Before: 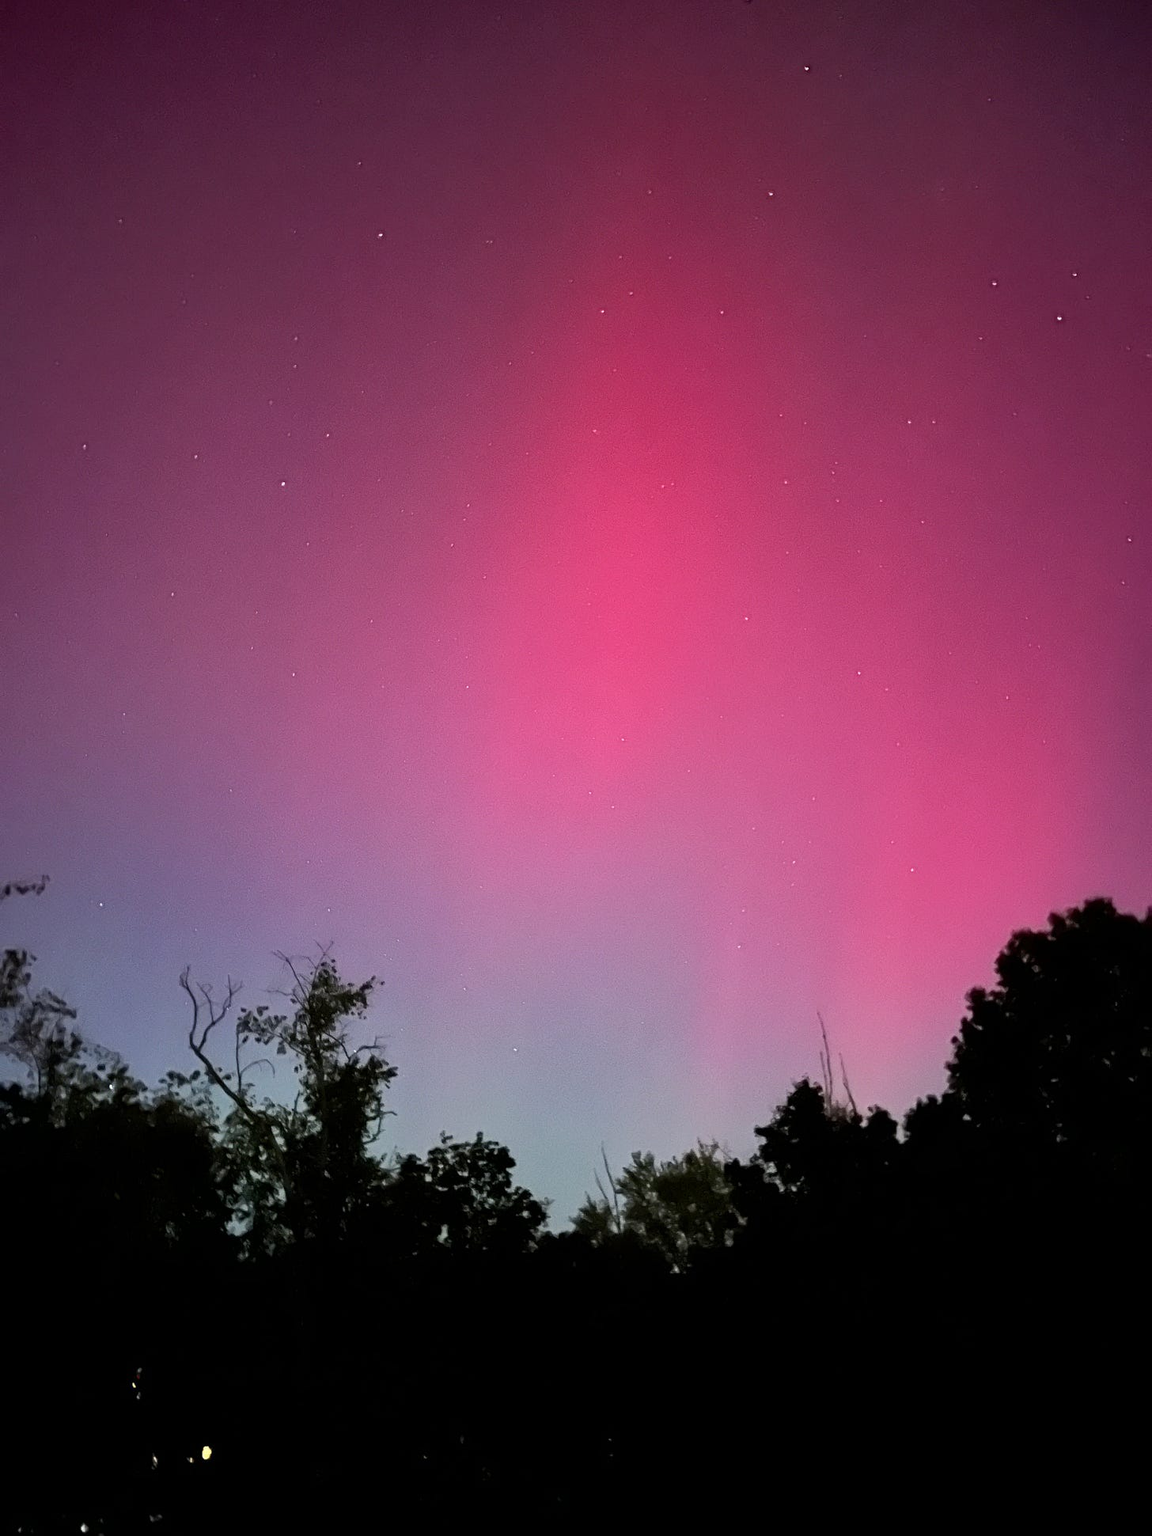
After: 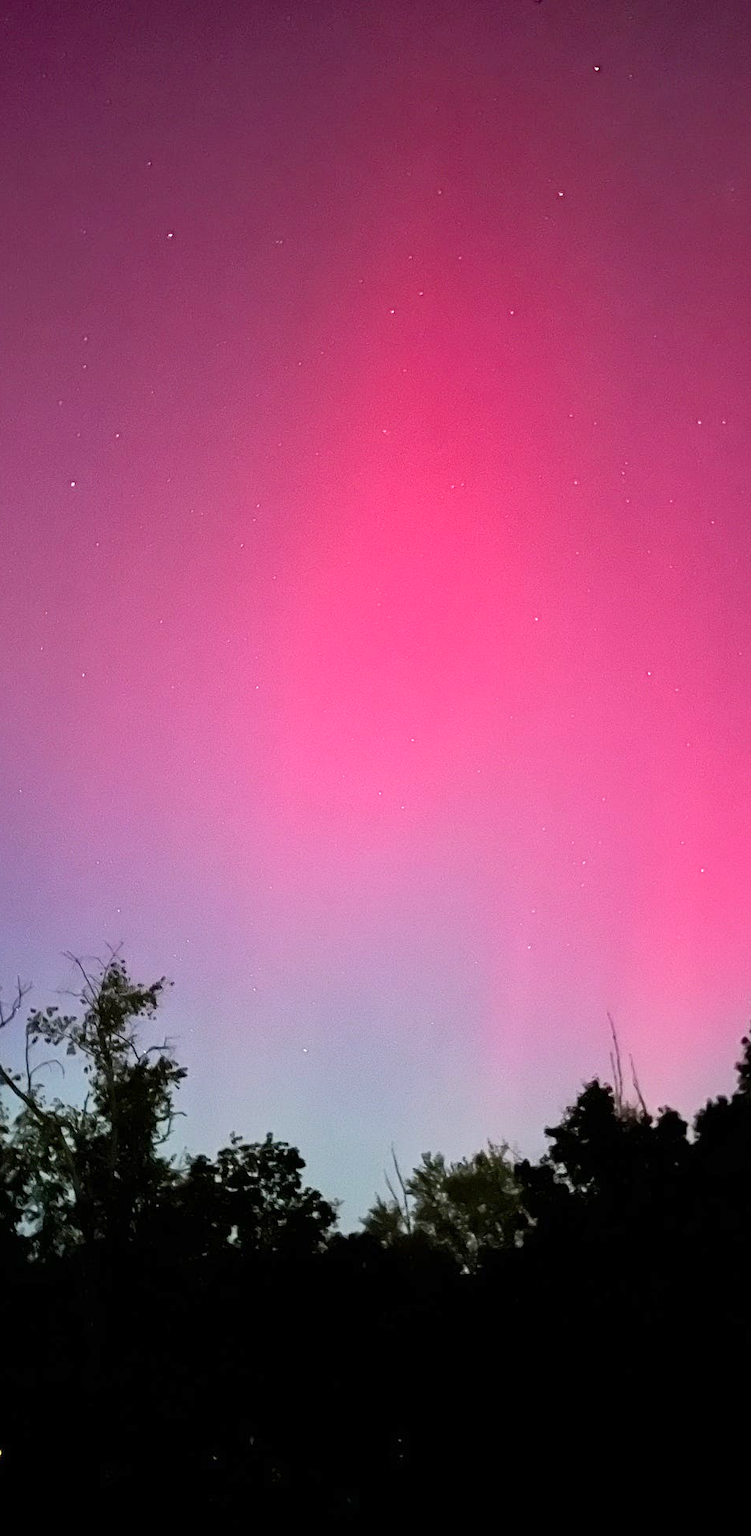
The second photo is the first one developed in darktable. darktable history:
crop and rotate: left 18.301%, right 16.495%
levels: levels [0, 0.435, 0.917]
